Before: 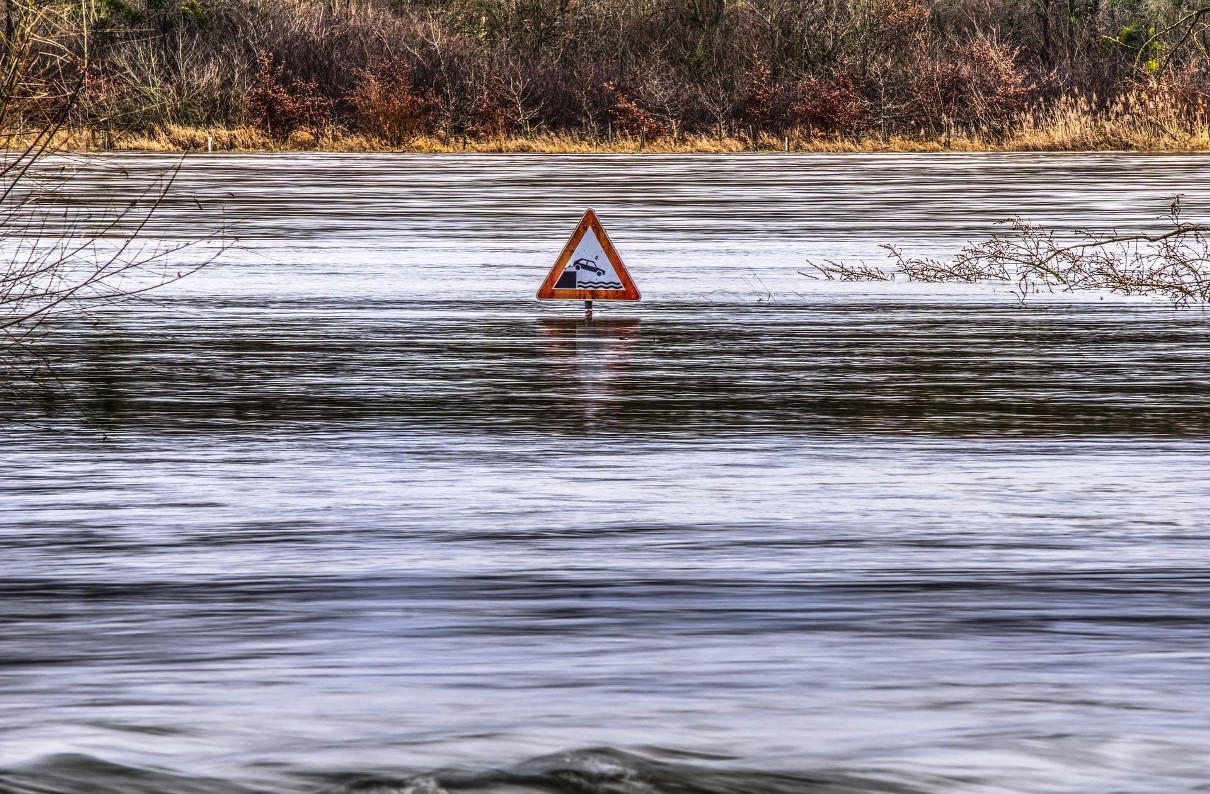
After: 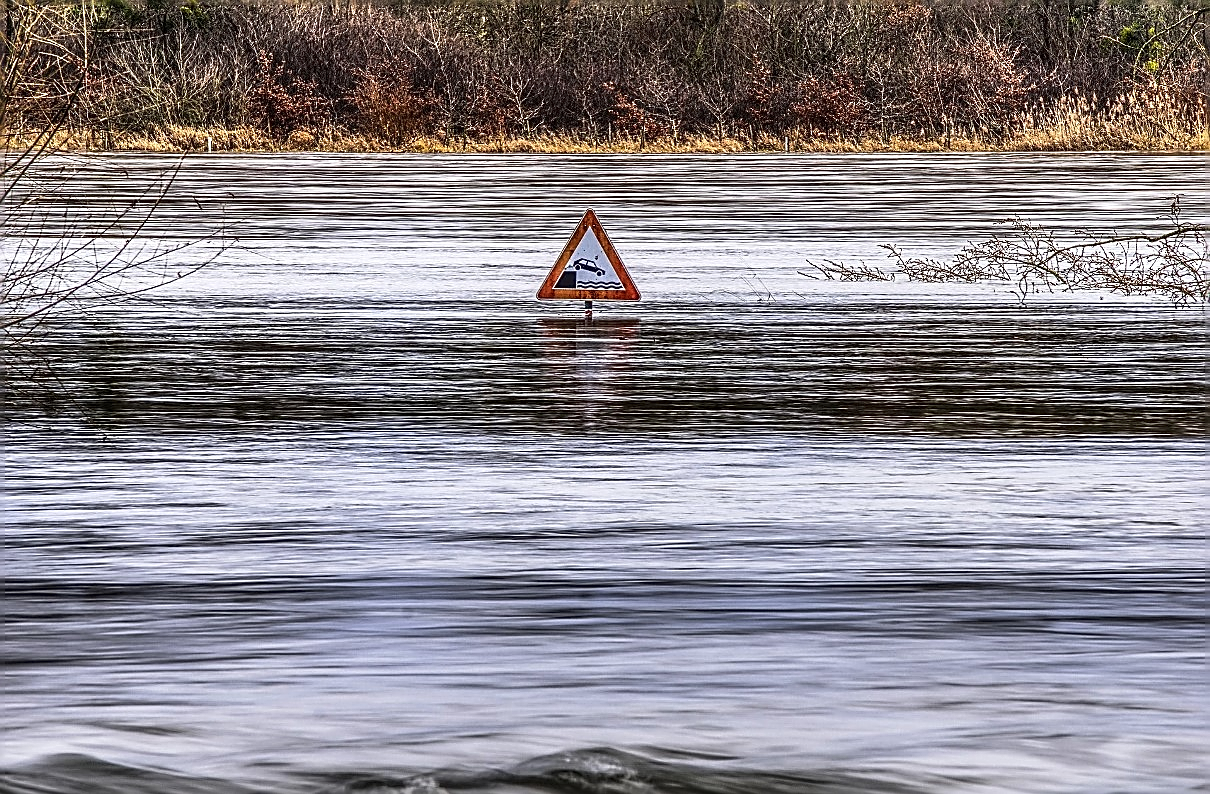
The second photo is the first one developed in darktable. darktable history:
contrast equalizer: octaves 7, y [[0.502, 0.505, 0.512, 0.529, 0.564, 0.588], [0.5 ×6], [0.502, 0.505, 0.512, 0.529, 0.564, 0.588], [0, 0.001, 0.001, 0.004, 0.008, 0.011], [0, 0.001, 0.001, 0.004, 0.008, 0.011]], mix -0.204
sharpen: radius 1.634, amount 1.3
contrast brightness saturation: saturation -0.07
